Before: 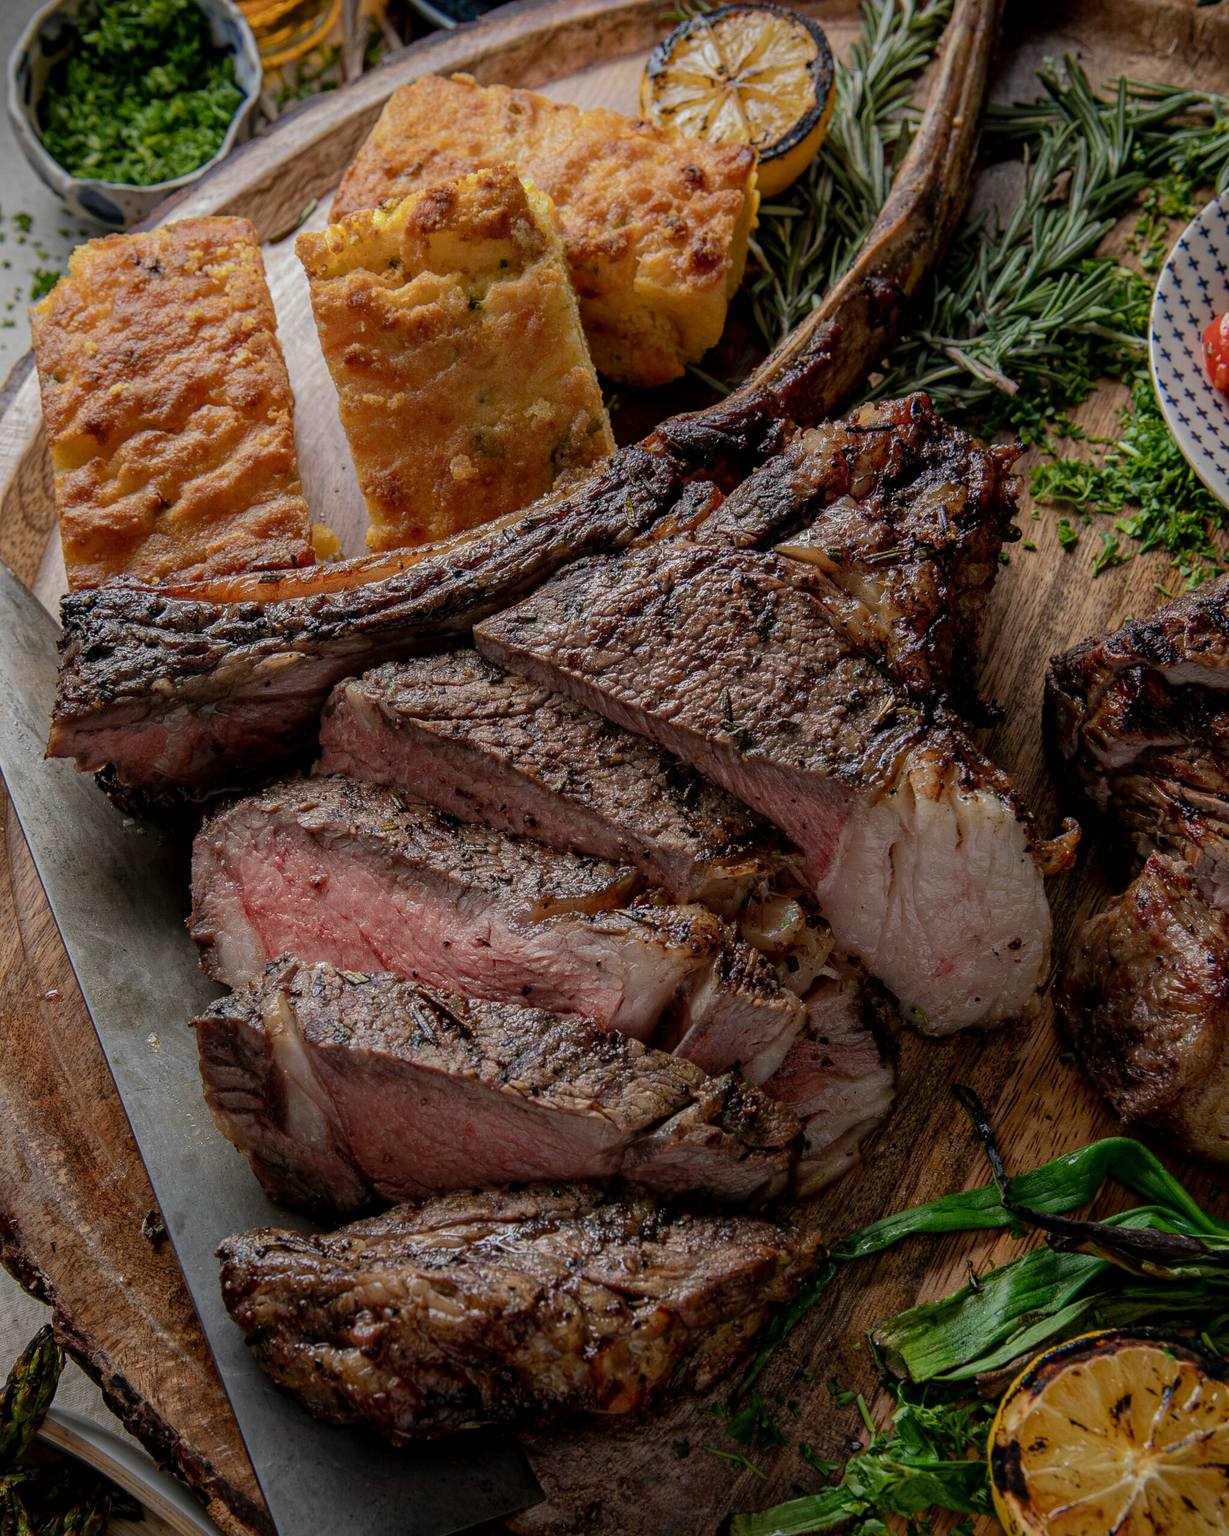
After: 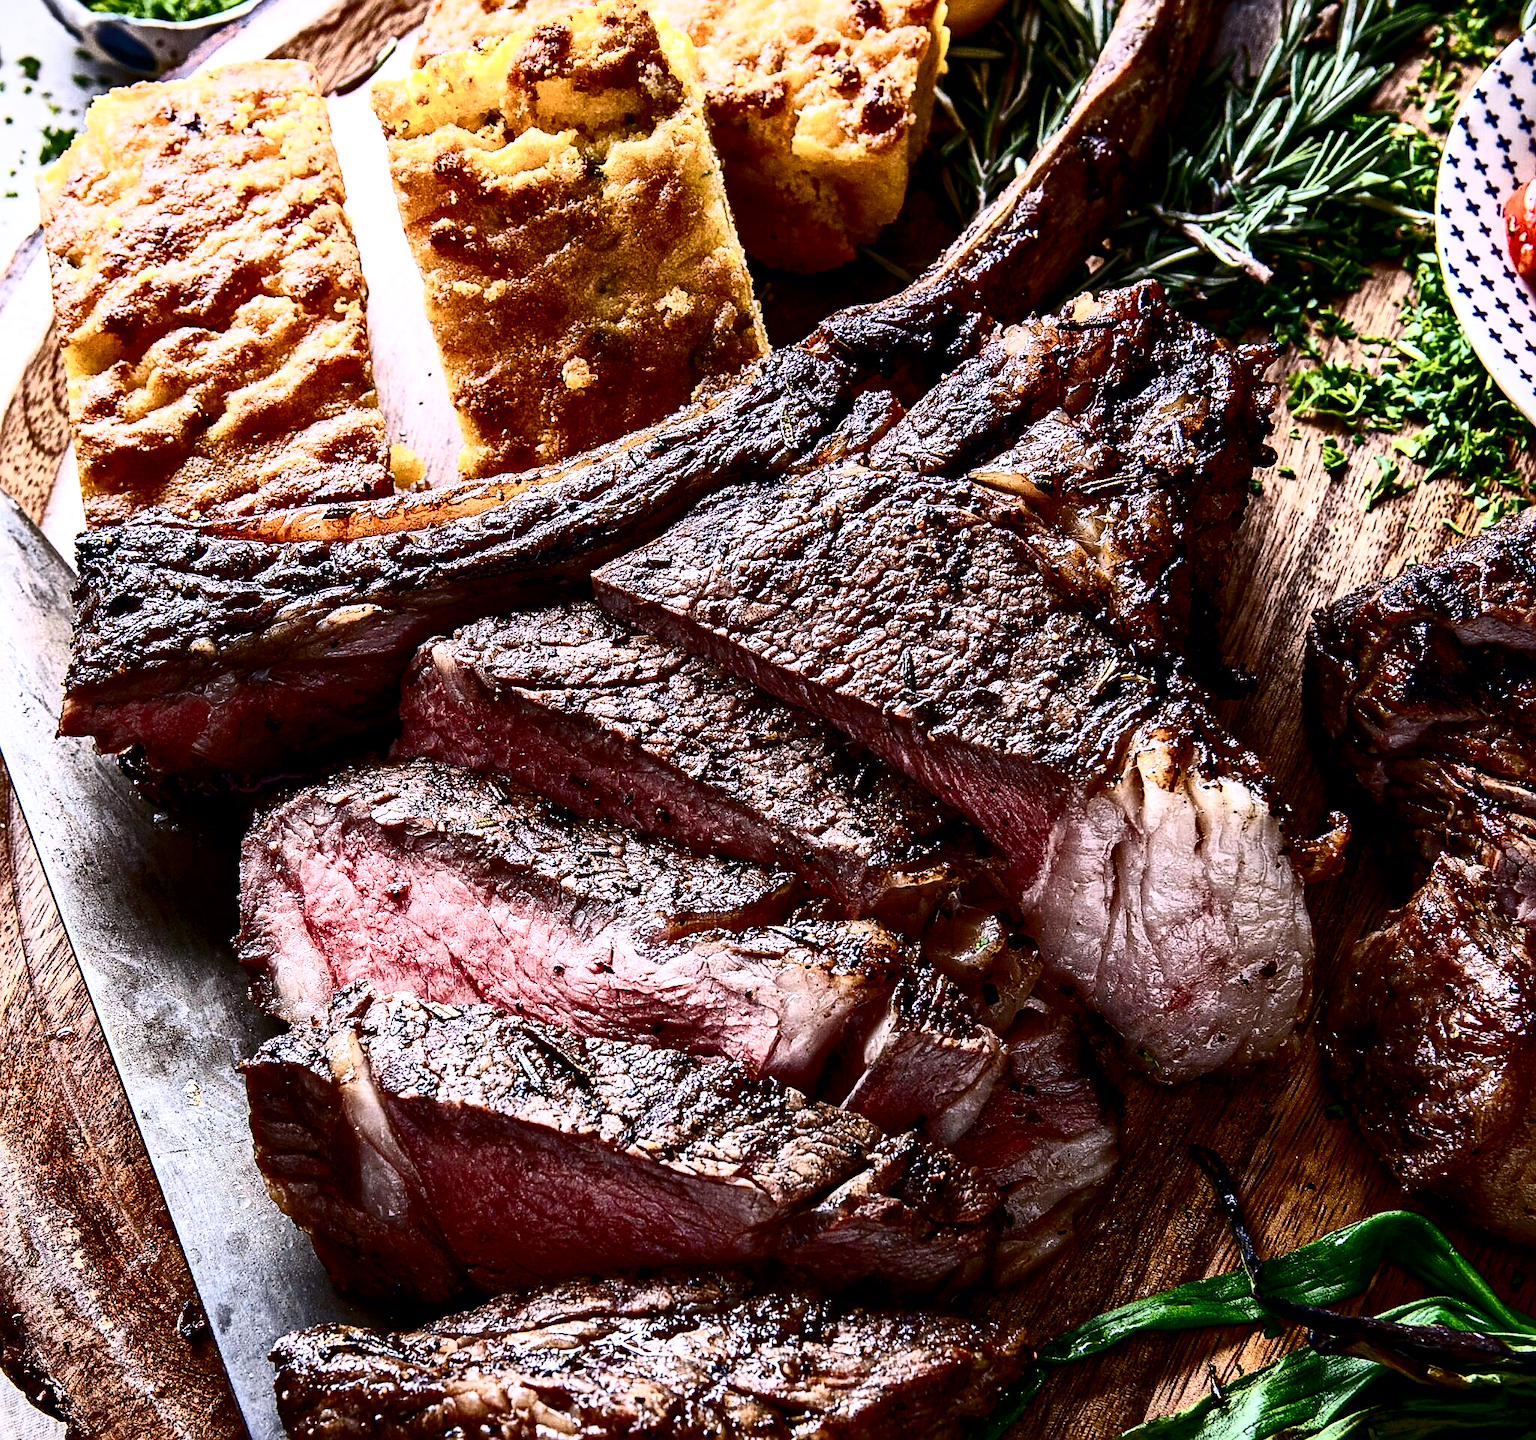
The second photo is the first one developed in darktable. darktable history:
crop: top 11.014%, bottom 13.943%
local contrast: mode bilateral grid, contrast 24, coarseness 61, detail 151%, midtone range 0.2
sharpen: on, module defaults
color balance rgb: linear chroma grading › global chroma 9.005%, perceptual saturation grading › global saturation 20%, perceptual saturation grading › highlights -24.93%, perceptual saturation grading › shadows 25.472%, global vibrance 10.942%
exposure: black level correction 0, exposure 0.699 EV, compensate exposure bias true, compensate highlight preservation false
color calibration: illuminant custom, x 0.363, y 0.384, temperature 4525.58 K
contrast brightness saturation: contrast 0.935, brightness 0.199
